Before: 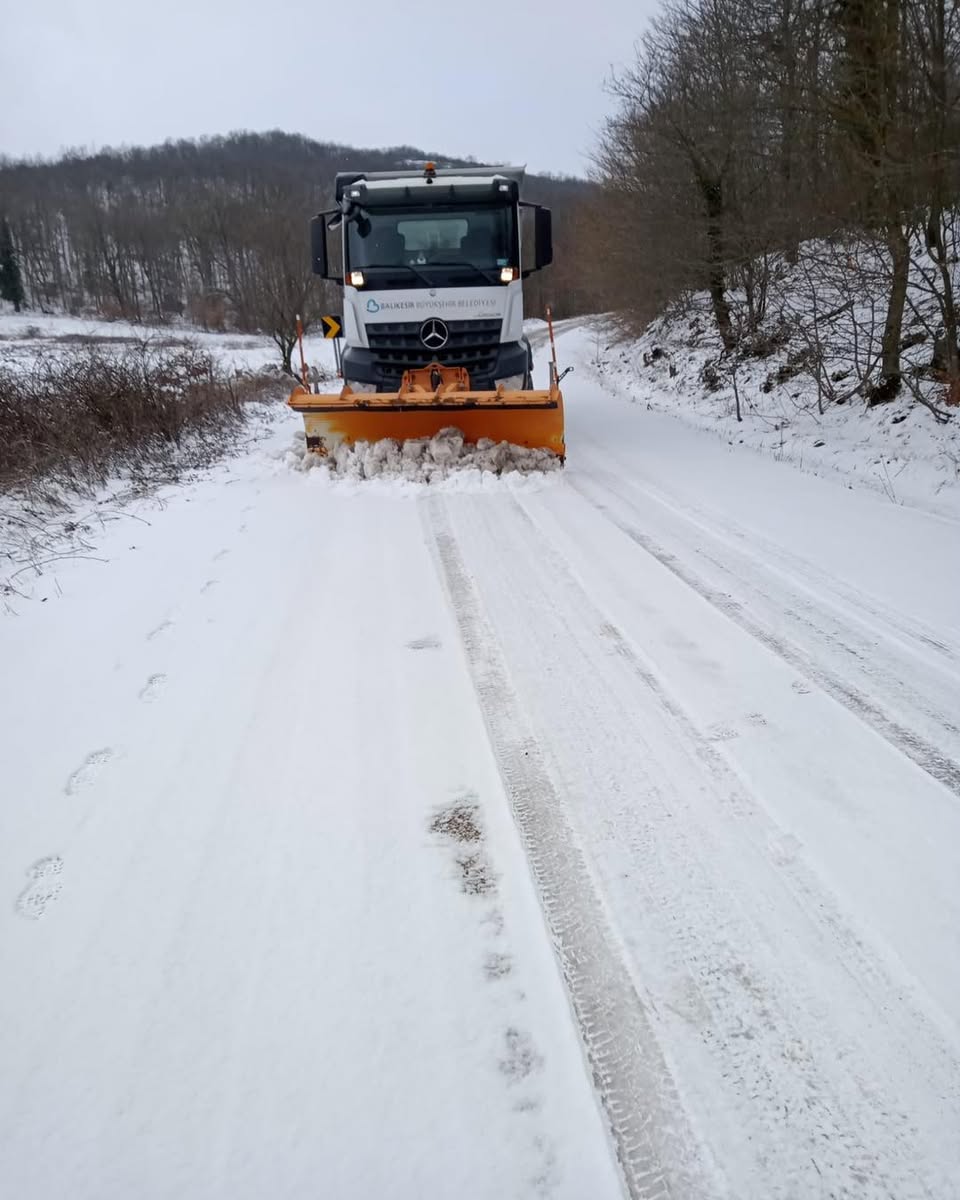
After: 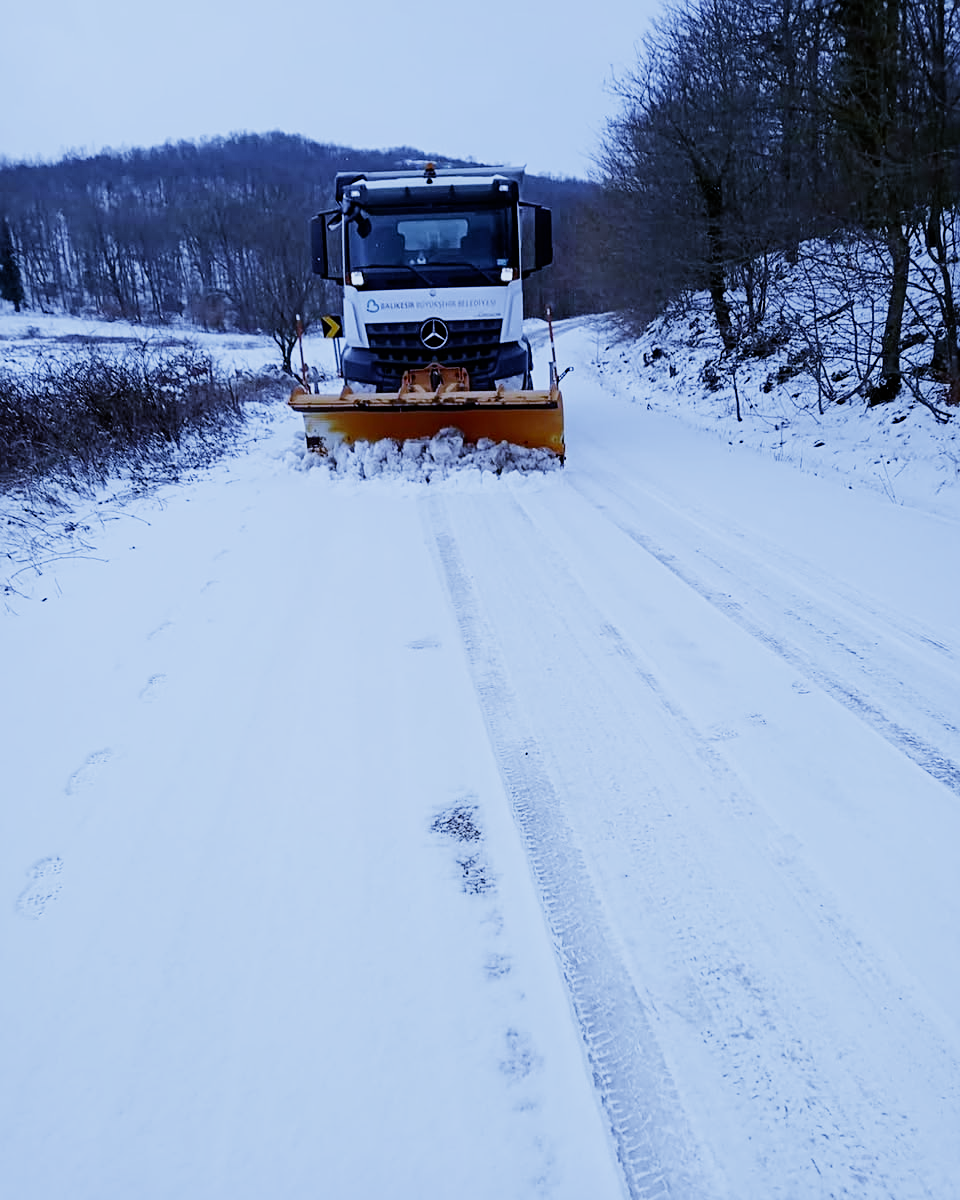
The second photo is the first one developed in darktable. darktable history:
sharpen: on, module defaults
white balance: red 0.766, blue 1.537
sigmoid: skew -0.2, preserve hue 0%, red attenuation 0.1, red rotation 0.035, green attenuation 0.1, green rotation -0.017, blue attenuation 0.15, blue rotation -0.052, base primaries Rec2020
